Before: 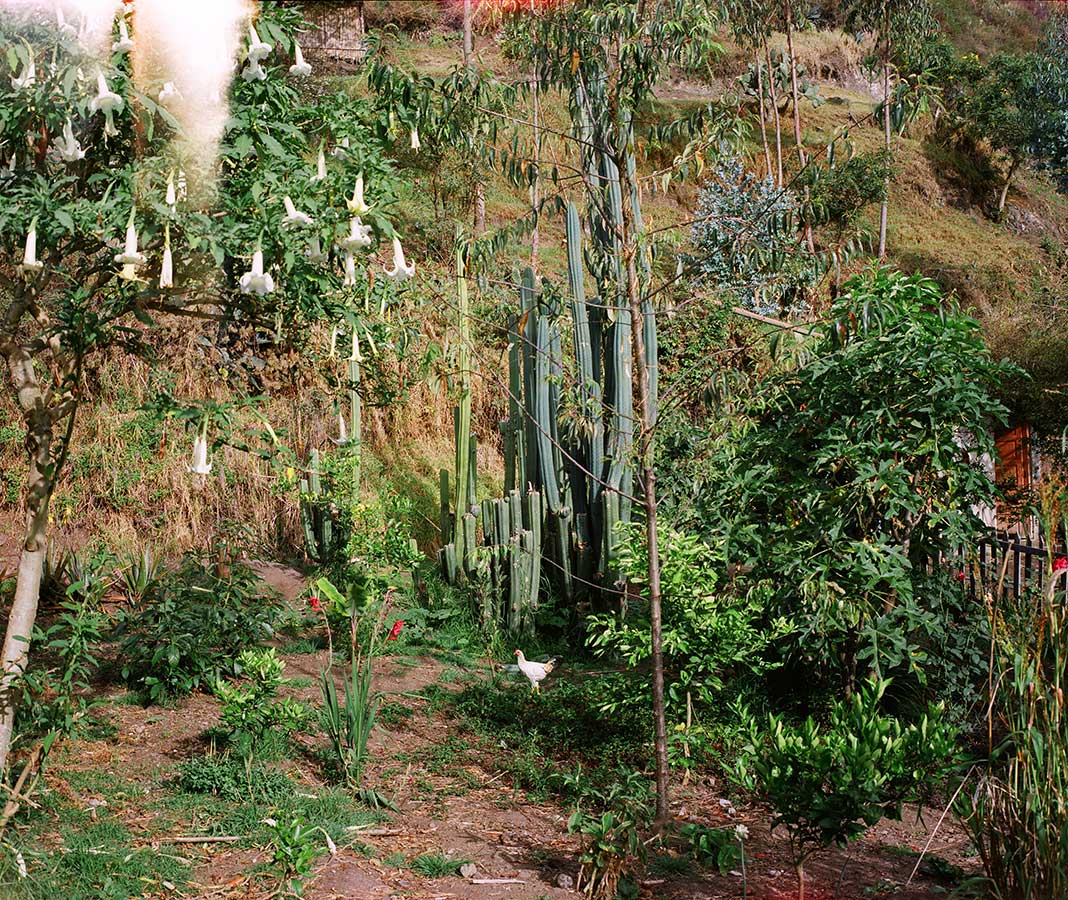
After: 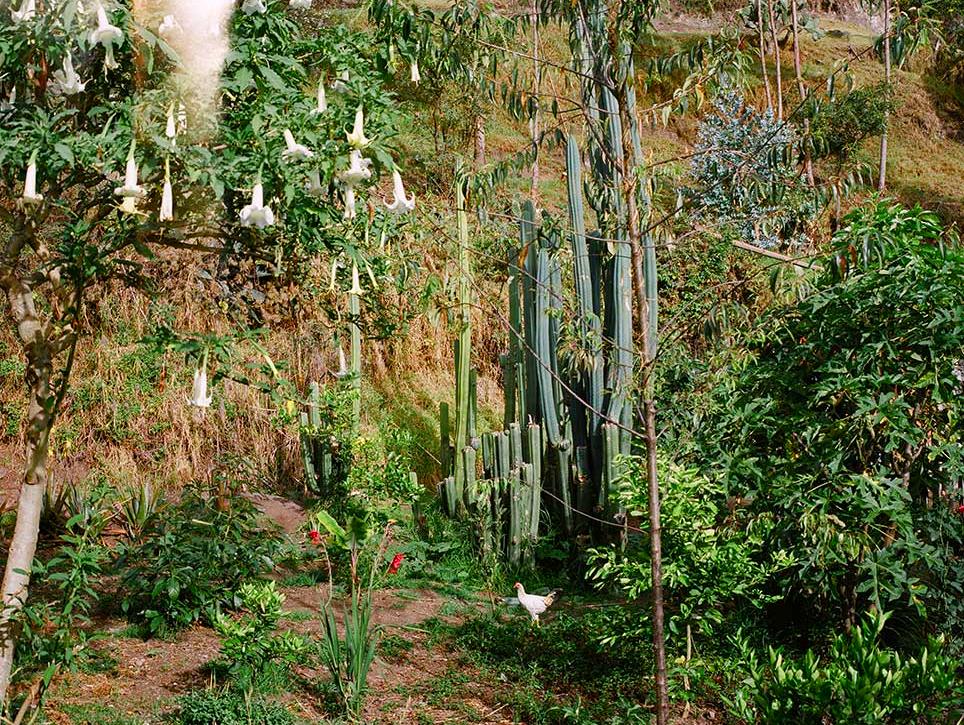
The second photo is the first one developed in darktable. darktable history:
crop: top 7.49%, right 9.717%, bottom 11.943%
color balance rgb: perceptual saturation grading › global saturation 20%, perceptual saturation grading › highlights -25%, perceptual saturation grading › shadows 25%
